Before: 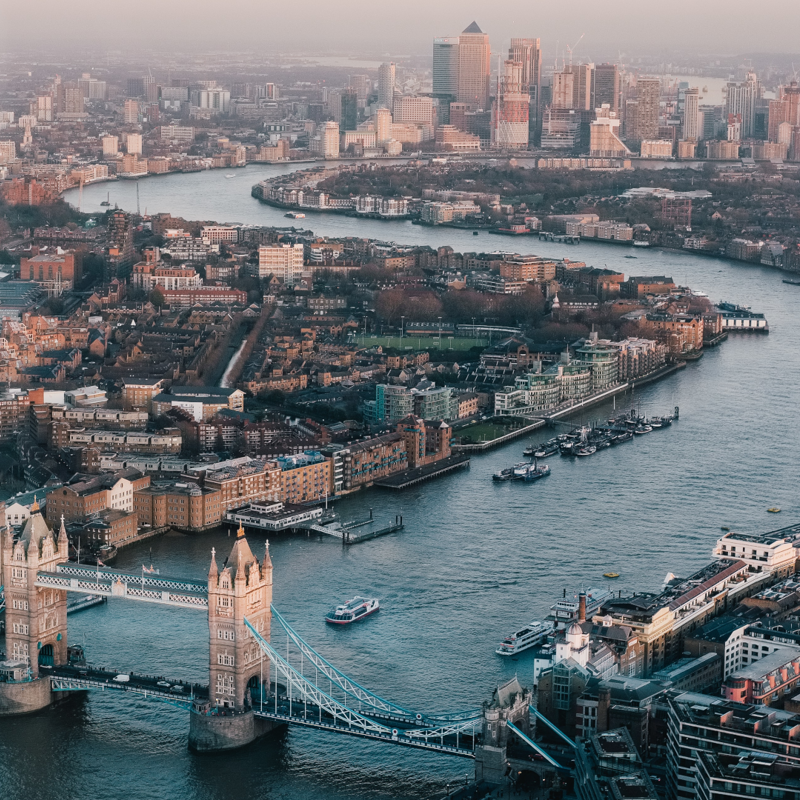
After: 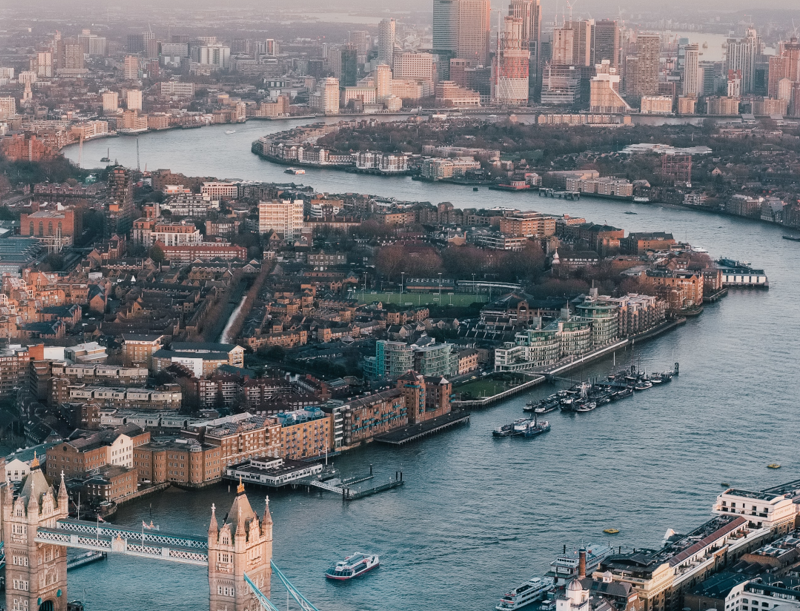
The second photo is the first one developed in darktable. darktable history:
crop: top 5.59%, bottom 17.982%
